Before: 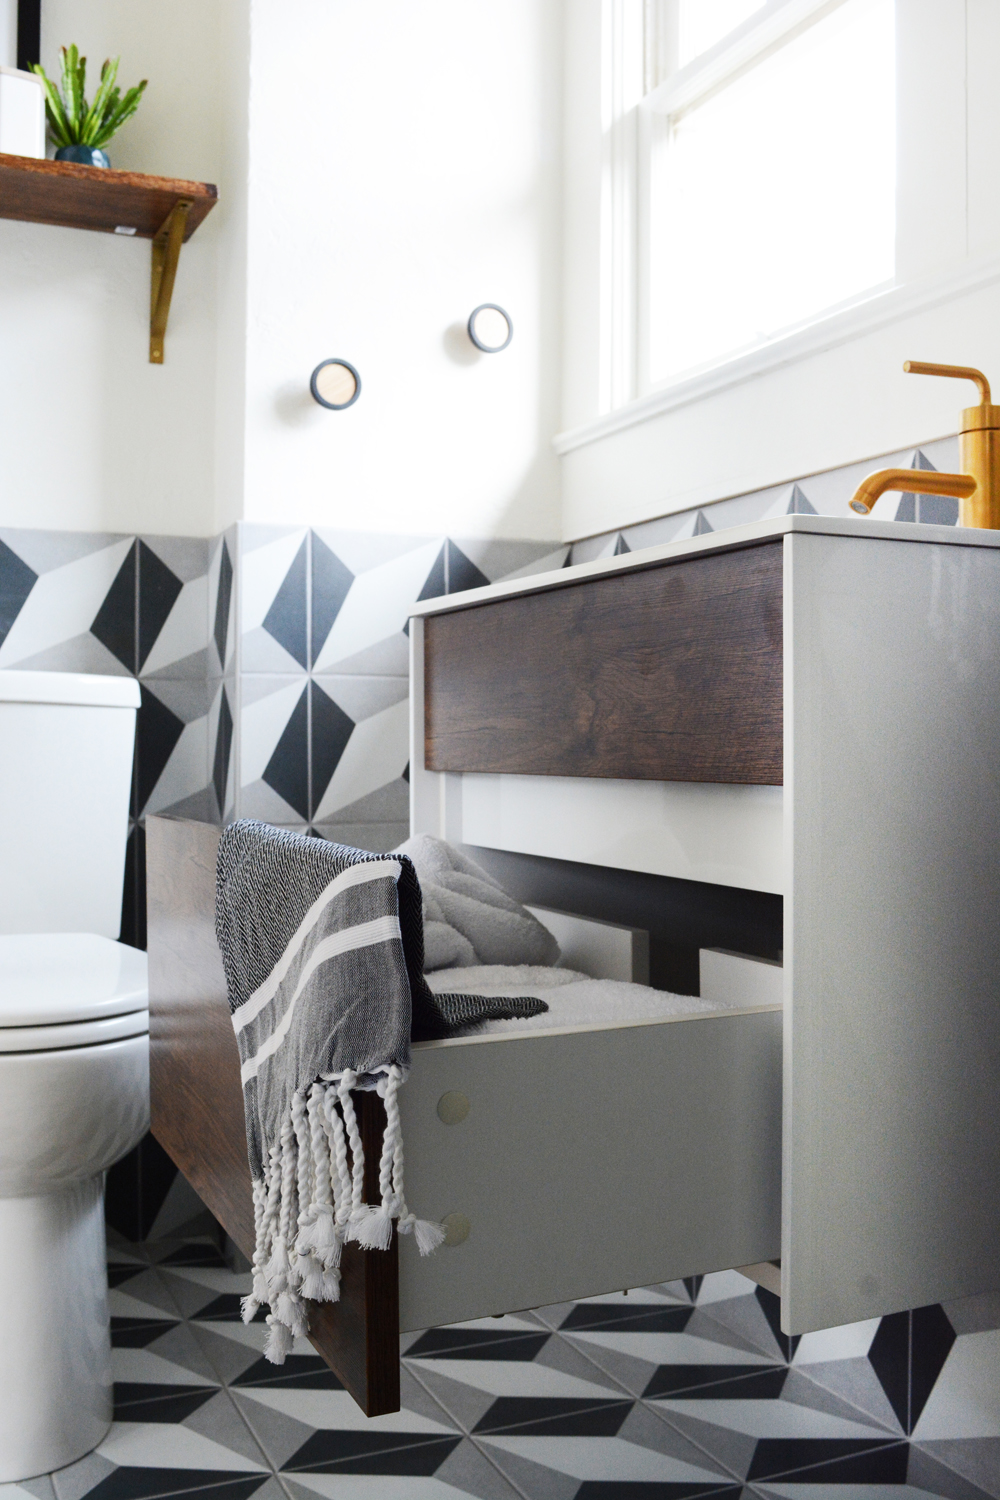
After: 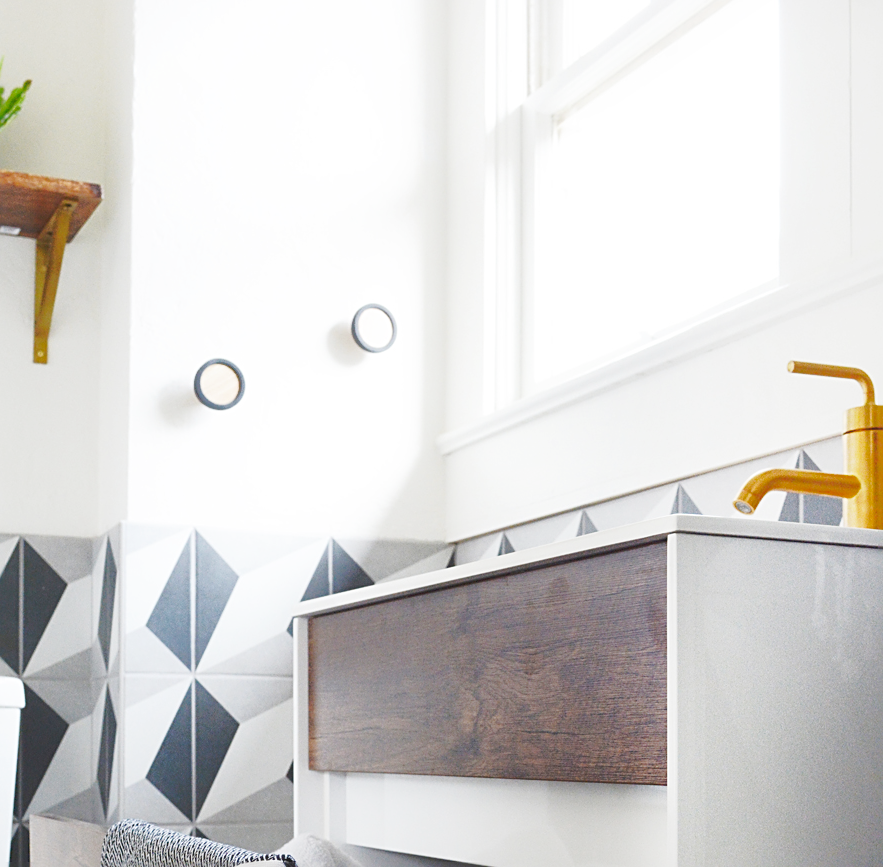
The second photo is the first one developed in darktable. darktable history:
base curve: curves: ch0 [(0, 0.007) (0.028, 0.063) (0.121, 0.311) (0.46, 0.743) (0.859, 0.957) (1, 1)], preserve colors none
sharpen: on, module defaults
shadows and highlights: on, module defaults
crop and rotate: left 11.67%, bottom 42.186%
